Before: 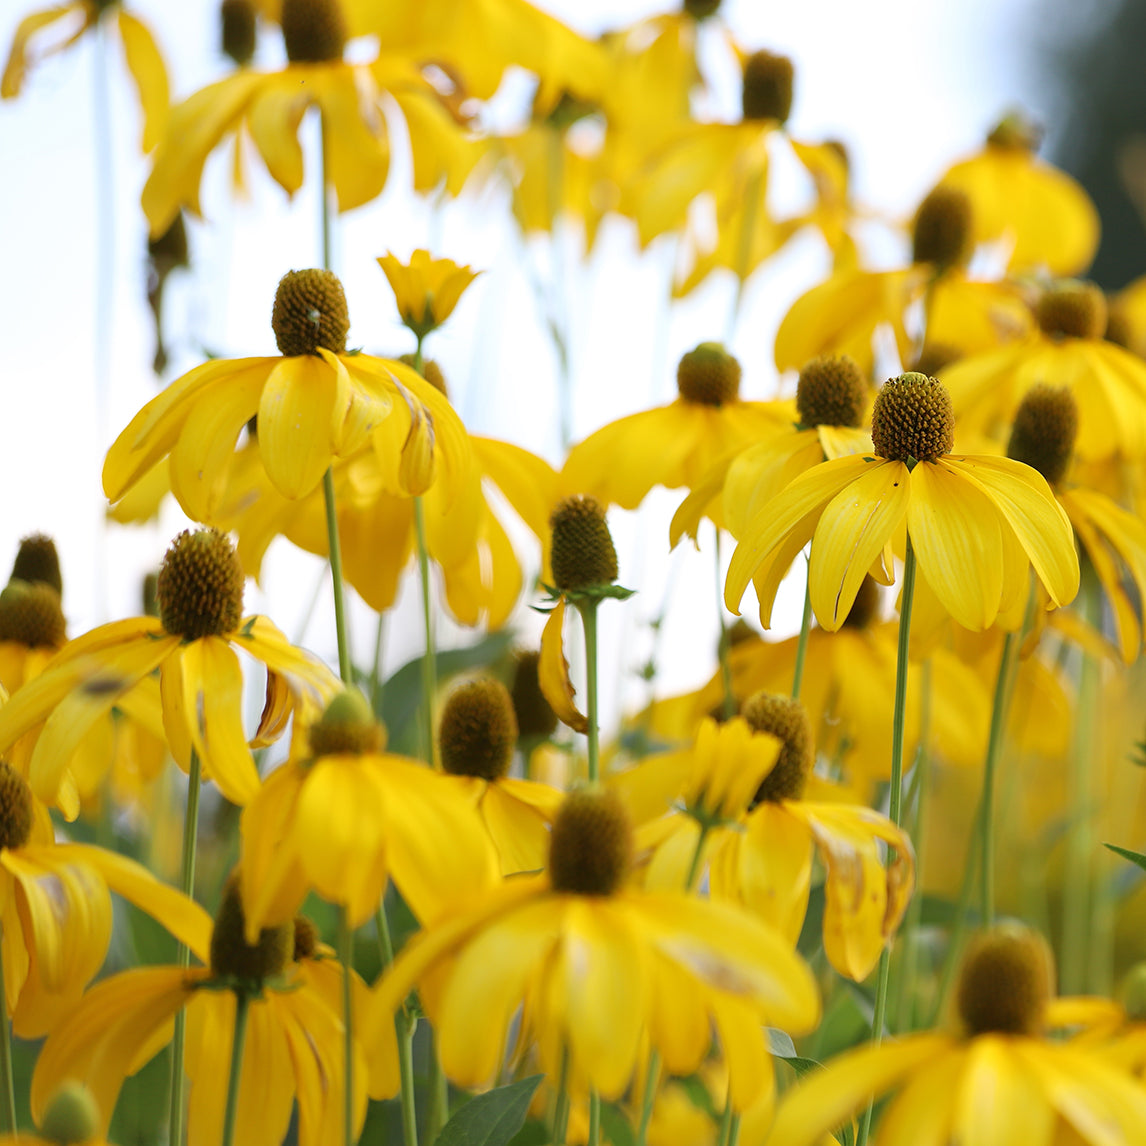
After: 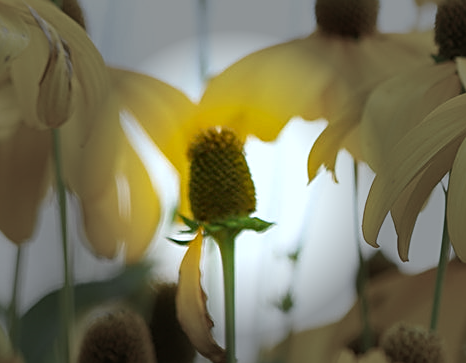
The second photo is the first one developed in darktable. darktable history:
shadows and highlights: shadows -88.3, highlights -36.26, soften with gaussian
crop: left 31.653%, top 32.198%, right 27.6%, bottom 36.11%
sharpen: on, module defaults
color calibration: illuminant Planckian (black body), adaptation linear Bradford (ICC v4), x 0.361, y 0.366, temperature 4505.72 K
vignetting: fall-off start 31.12%, fall-off radius 34.7%, brightness -0.713, saturation -0.477, center (0, 0.006)
